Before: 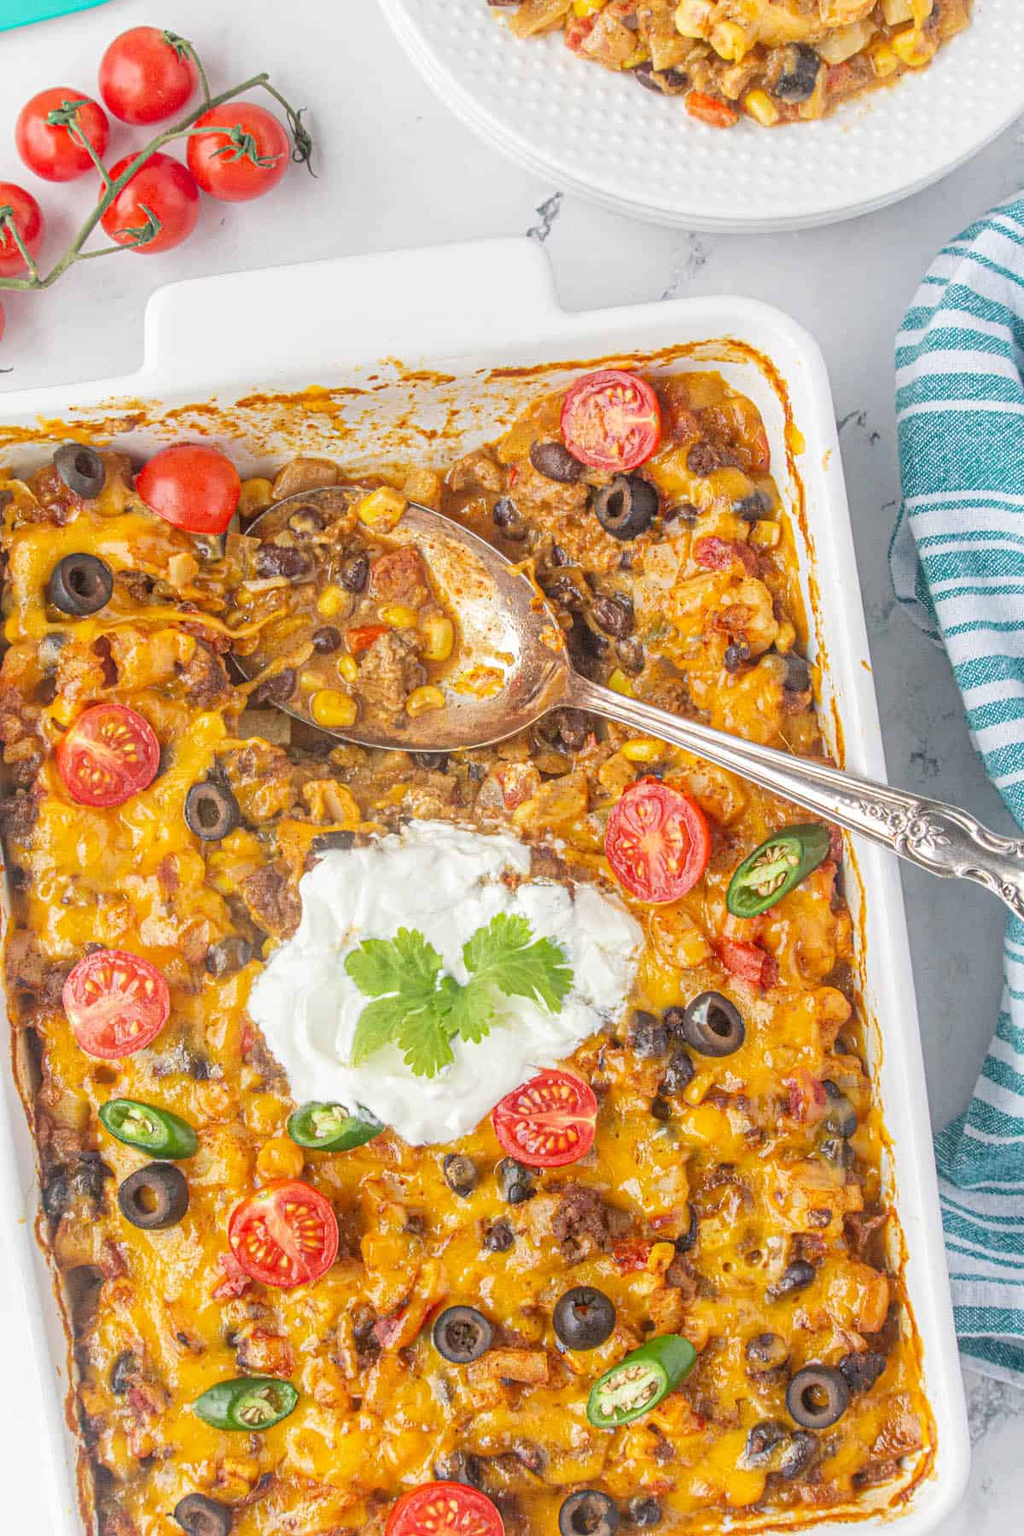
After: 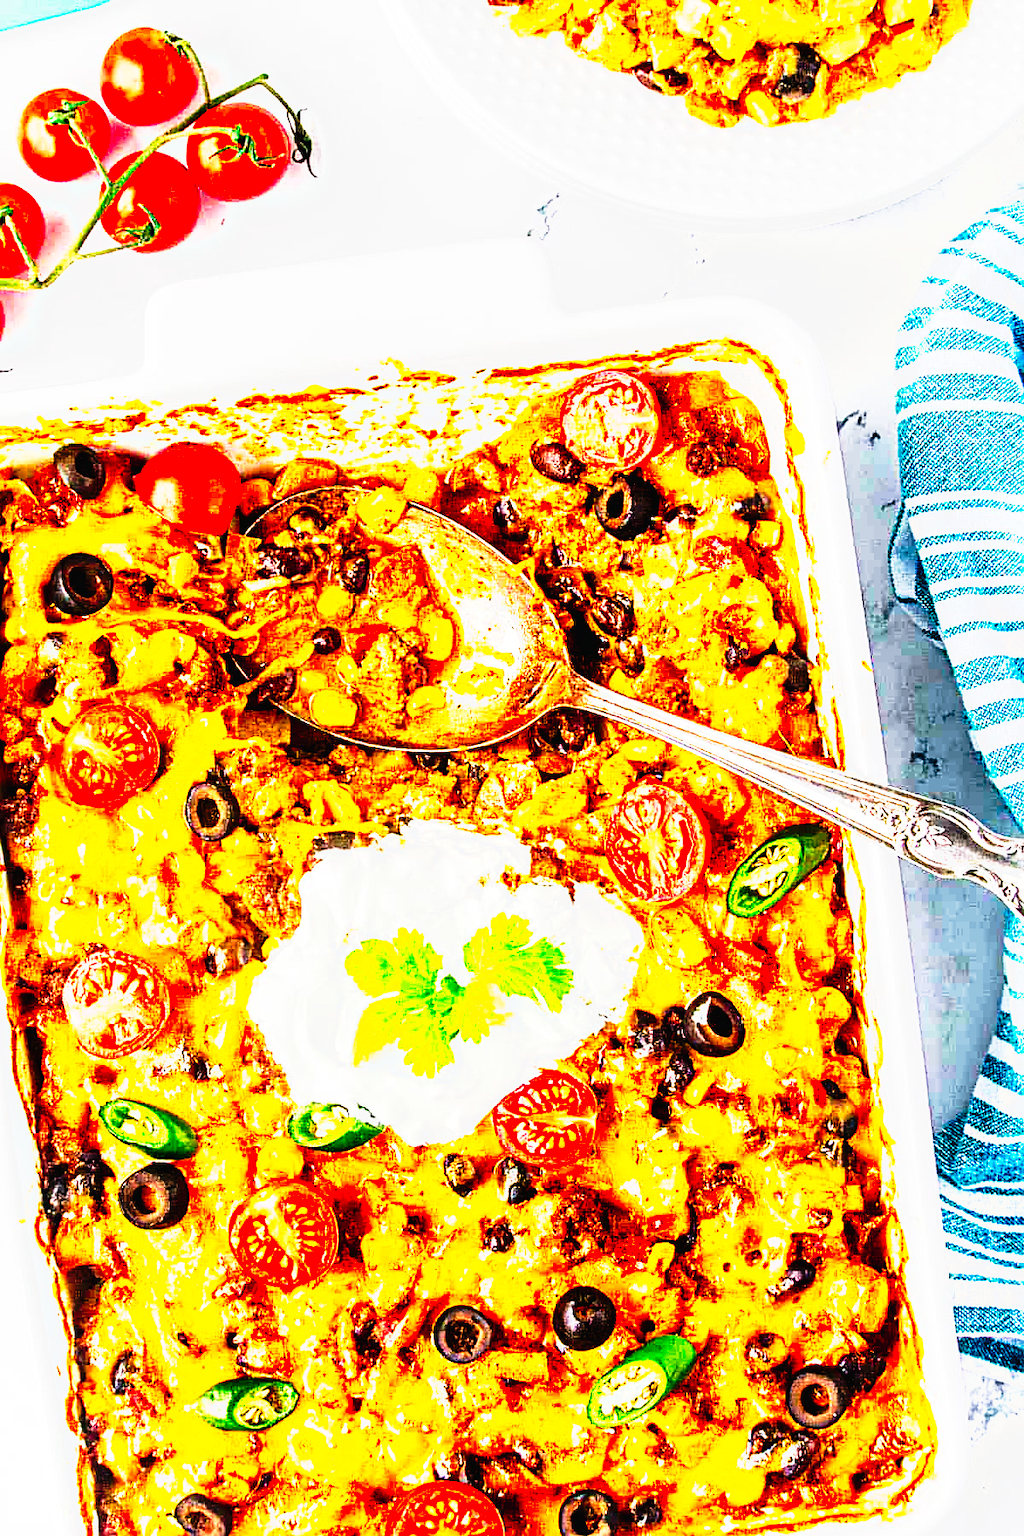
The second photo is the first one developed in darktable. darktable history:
contrast brightness saturation: contrast 0.148, brightness -0.012, saturation 0.101
tone curve: curves: ch0 [(0, 0) (0.003, 0.005) (0.011, 0.005) (0.025, 0.006) (0.044, 0.008) (0.069, 0.01) (0.1, 0.012) (0.136, 0.015) (0.177, 0.019) (0.224, 0.017) (0.277, 0.015) (0.335, 0.018) (0.399, 0.043) (0.468, 0.118) (0.543, 0.349) (0.623, 0.591) (0.709, 0.88) (0.801, 0.983) (0.898, 0.973) (1, 1)], preserve colors none
exposure: black level correction -0.002, exposure 0.707 EV, compensate highlight preservation false
color balance rgb: shadows lift › chroma 2.008%, shadows lift › hue 214.93°, perceptual saturation grading › global saturation 0.75%, contrast -20.588%
sharpen: on, module defaults
